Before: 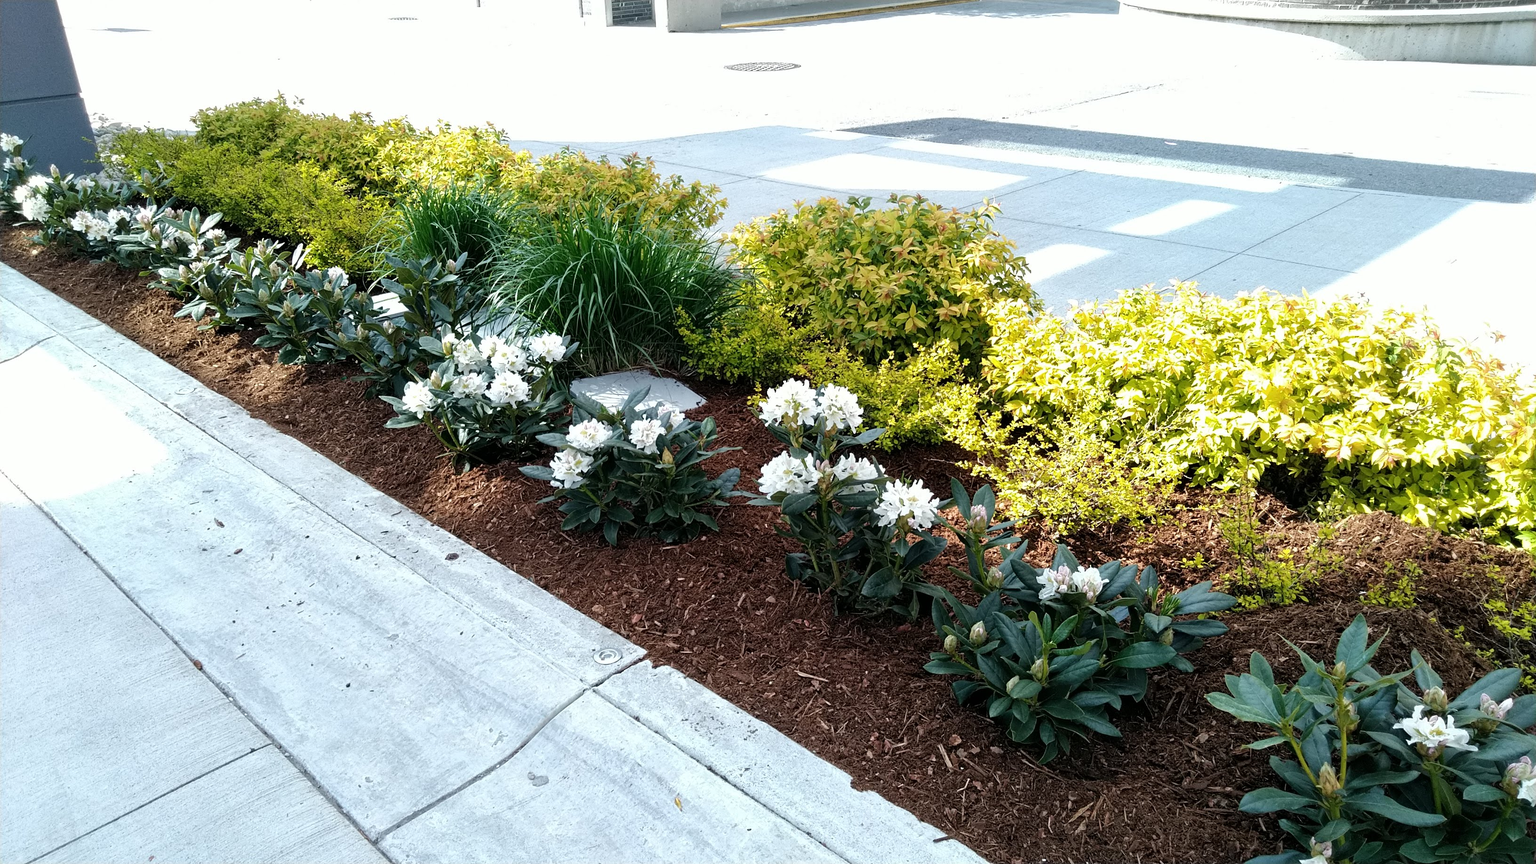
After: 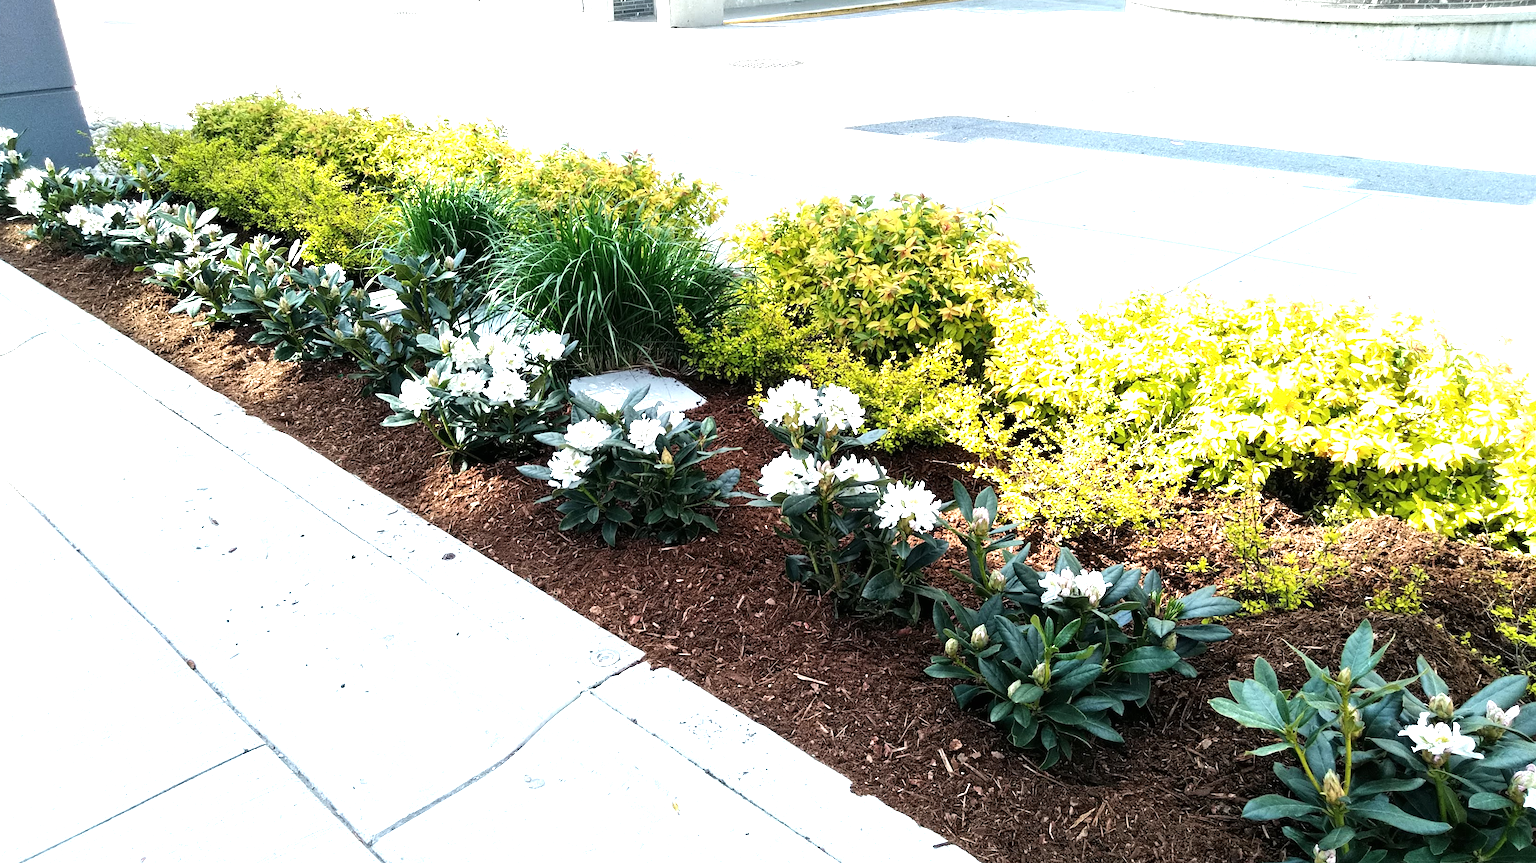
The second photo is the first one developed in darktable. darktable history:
exposure: black level correction 0, exposure 0.701 EV, compensate highlight preservation false
crop and rotate: angle -0.322°
tone equalizer: -8 EV -0.45 EV, -7 EV -0.393 EV, -6 EV -0.37 EV, -5 EV -0.186 EV, -3 EV 0.19 EV, -2 EV 0.352 EV, -1 EV 0.394 EV, +0 EV 0.431 EV, edges refinement/feathering 500, mask exposure compensation -1.57 EV, preserve details no
